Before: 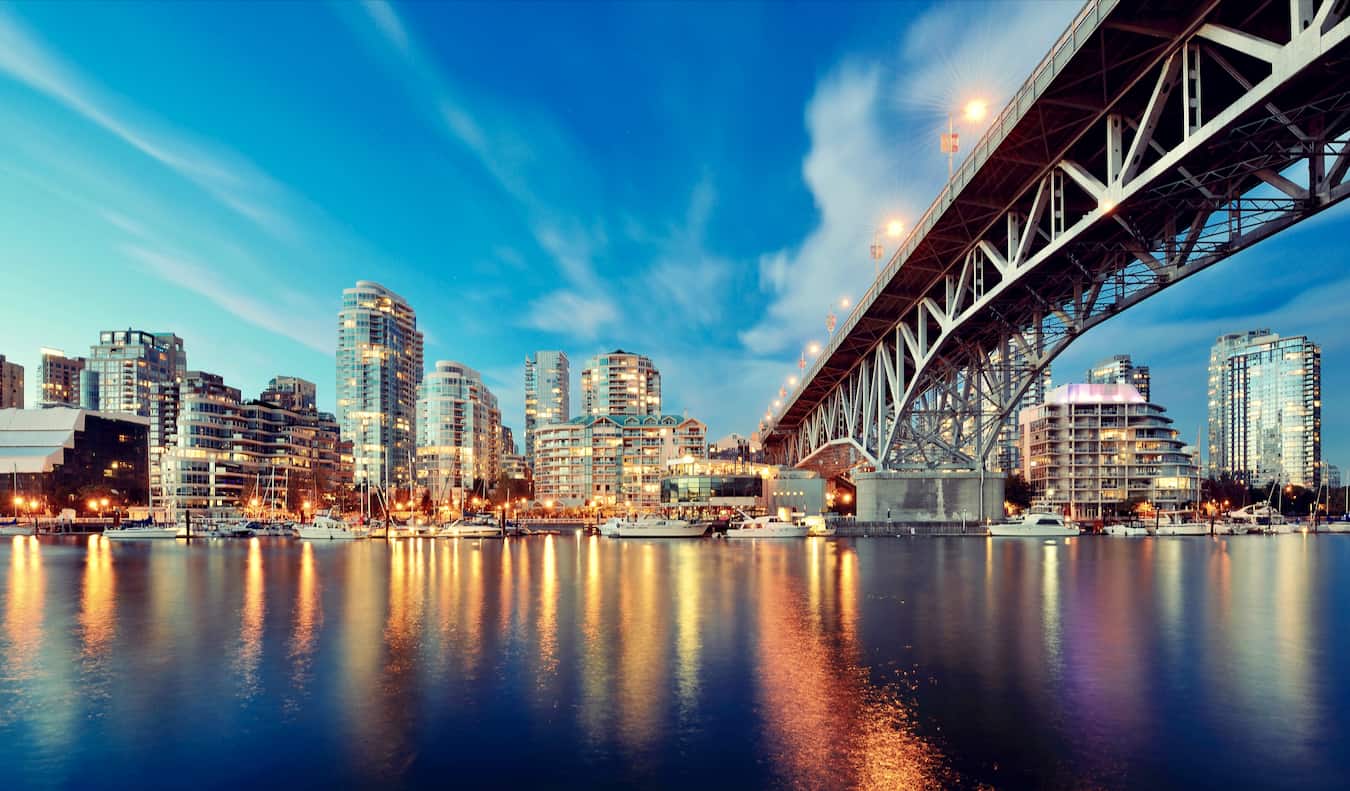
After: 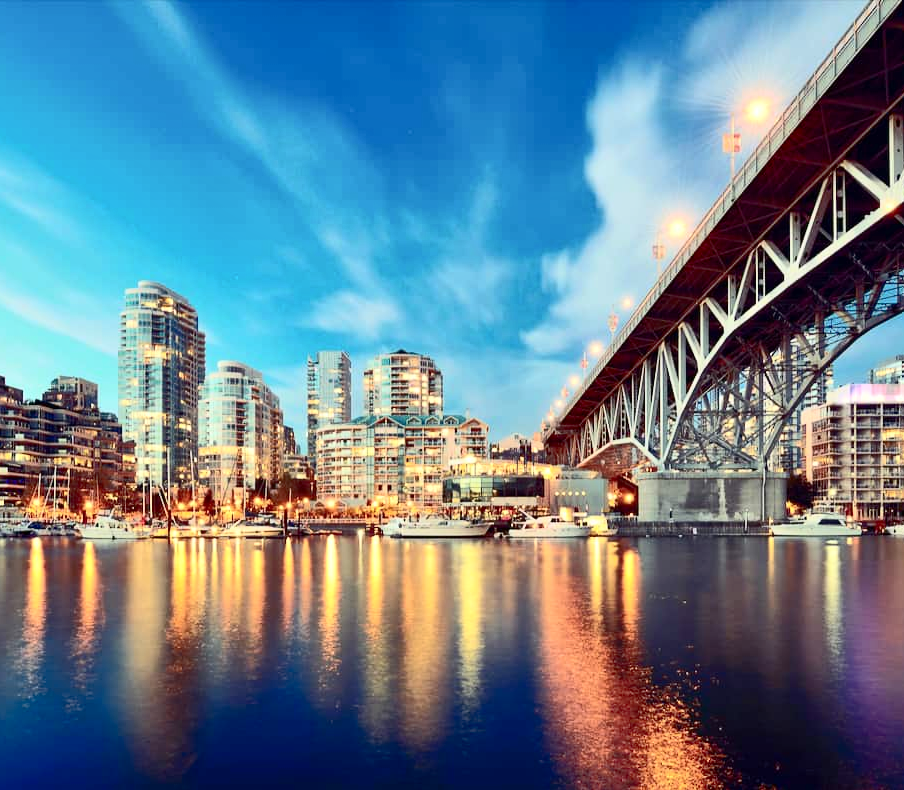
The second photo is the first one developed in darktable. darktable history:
shadows and highlights: on, module defaults
contrast brightness saturation: contrast 0.373, brightness 0.096
crop and rotate: left 16.21%, right 16.817%
